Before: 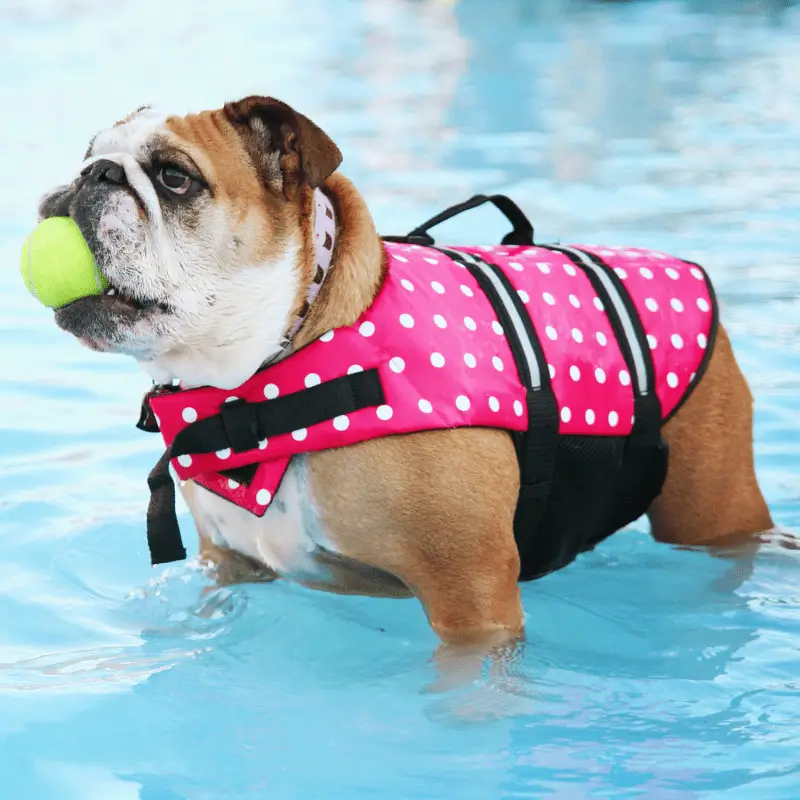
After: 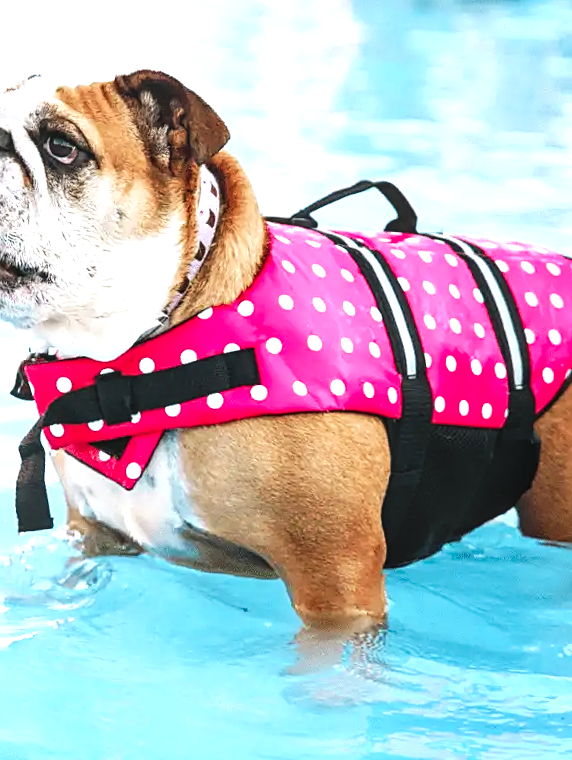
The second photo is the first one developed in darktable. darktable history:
local contrast: on, module defaults
tone curve: curves: ch0 [(0, 0) (0.003, 0.002) (0.011, 0.009) (0.025, 0.019) (0.044, 0.031) (0.069, 0.044) (0.1, 0.061) (0.136, 0.087) (0.177, 0.127) (0.224, 0.172) (0.277, 0.226) (0.335, 0.295) (0.399, 0.367) (0.468, 0.445) (0.543, 0.536) (0.623, 0.626) (0.709, 0.717) (0.801, 0.806) (0.898, 0.889) (1, 1)], preserve colors none
contrast brightness saturation: contrast -0.099, saturation -0.081
crop and rotate: angle -3.02°, left 13.935%, top 0.037%, right 10.877%, bottom 0.048%
sharpen: on, module defaults
exposure: black level correction 0.001, exposure -0.124 EV, compensate highlight preservation false
levels: levels [0, 0.394, 0.787]
tone equalizer: on, module defaults
